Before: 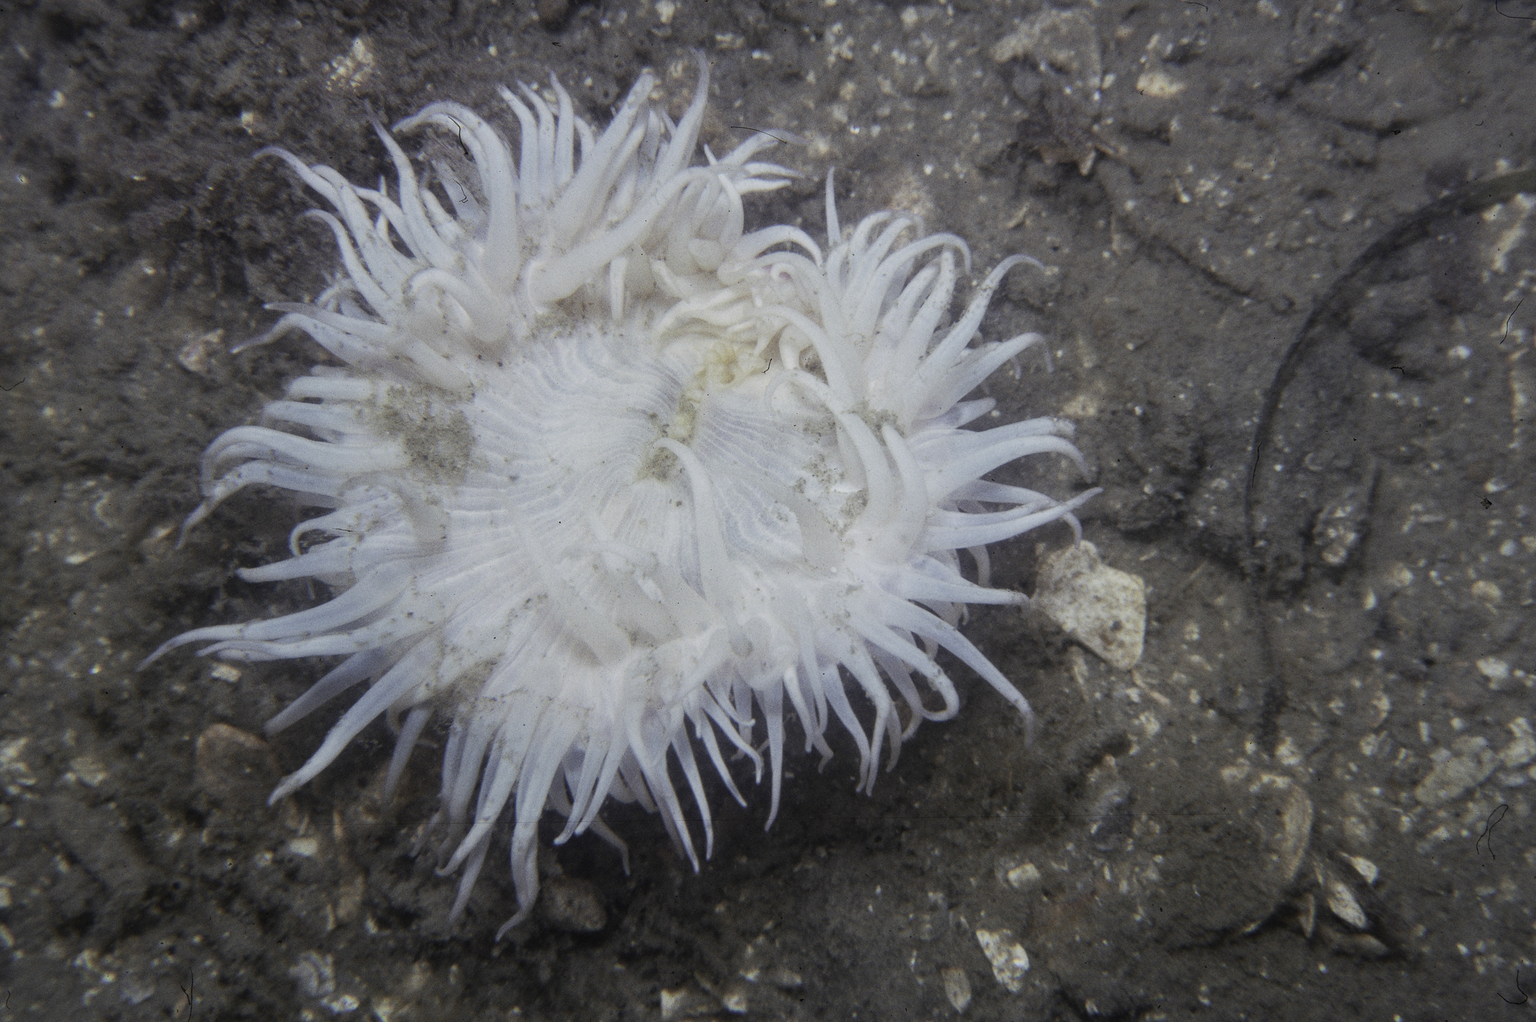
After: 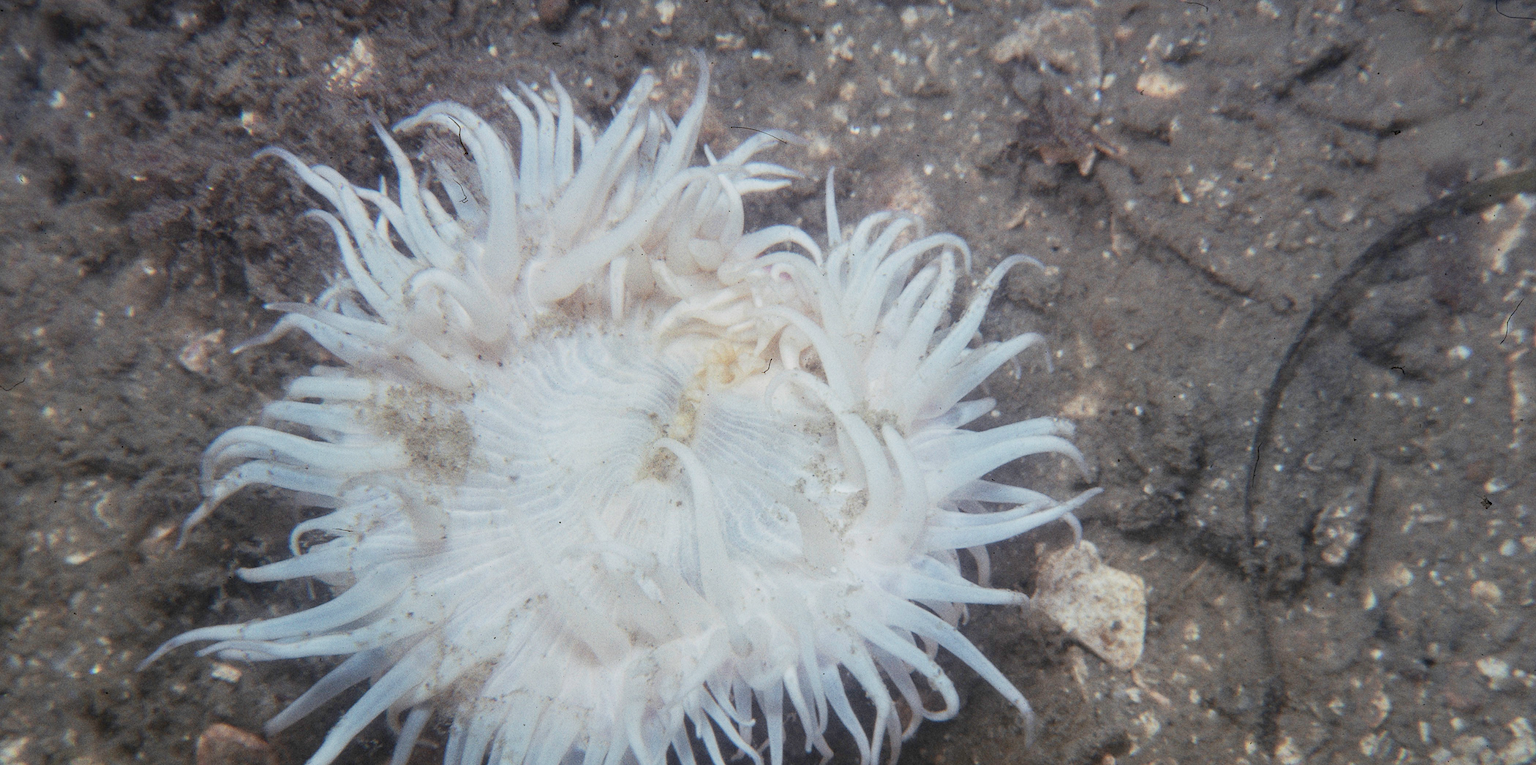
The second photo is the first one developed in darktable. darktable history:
crop: bottom 24.988%
contrast brightness saturation: contrast 0.1, brightness 0.02, saturation 0.02
